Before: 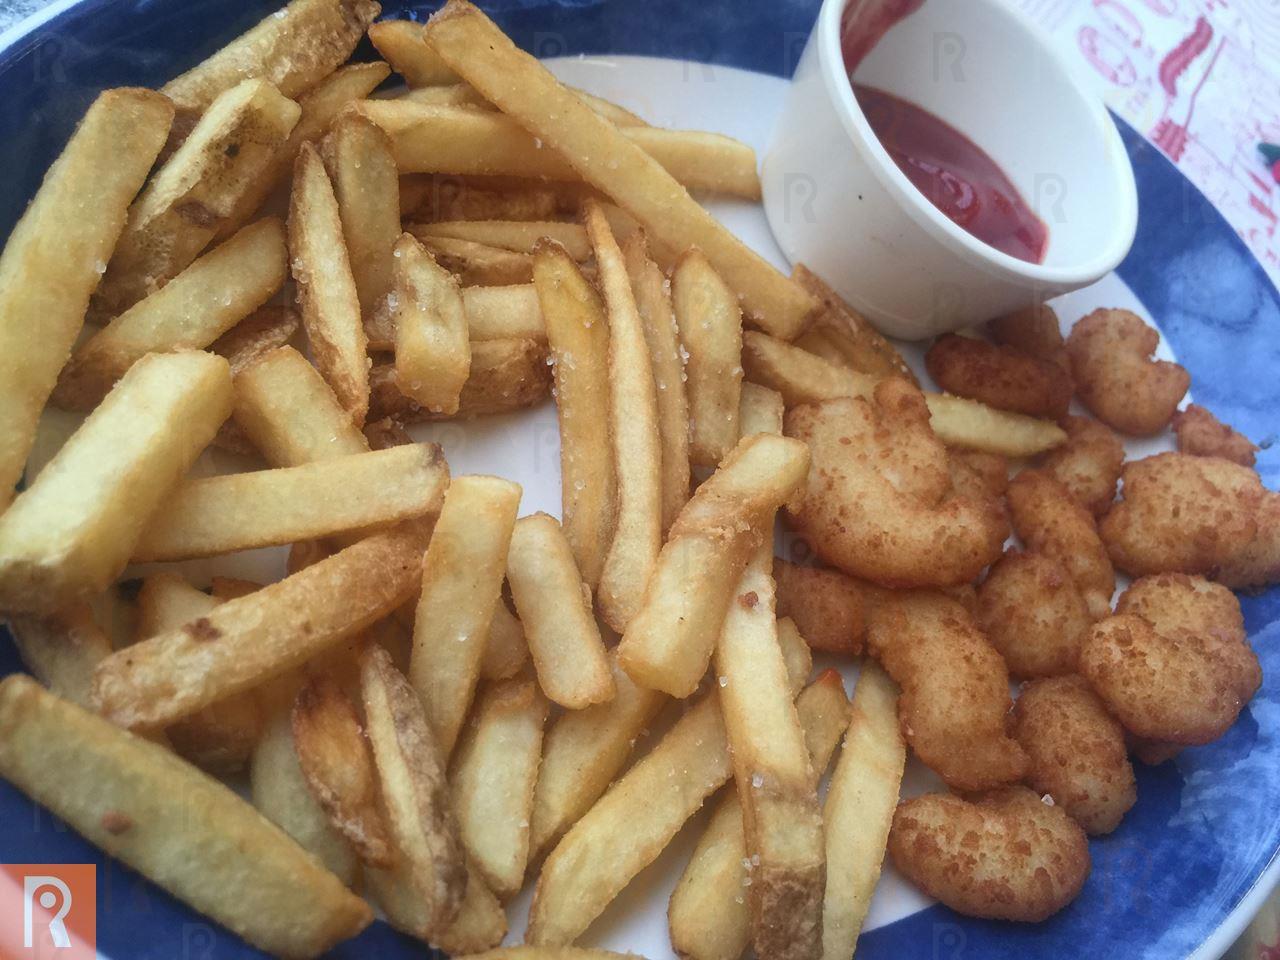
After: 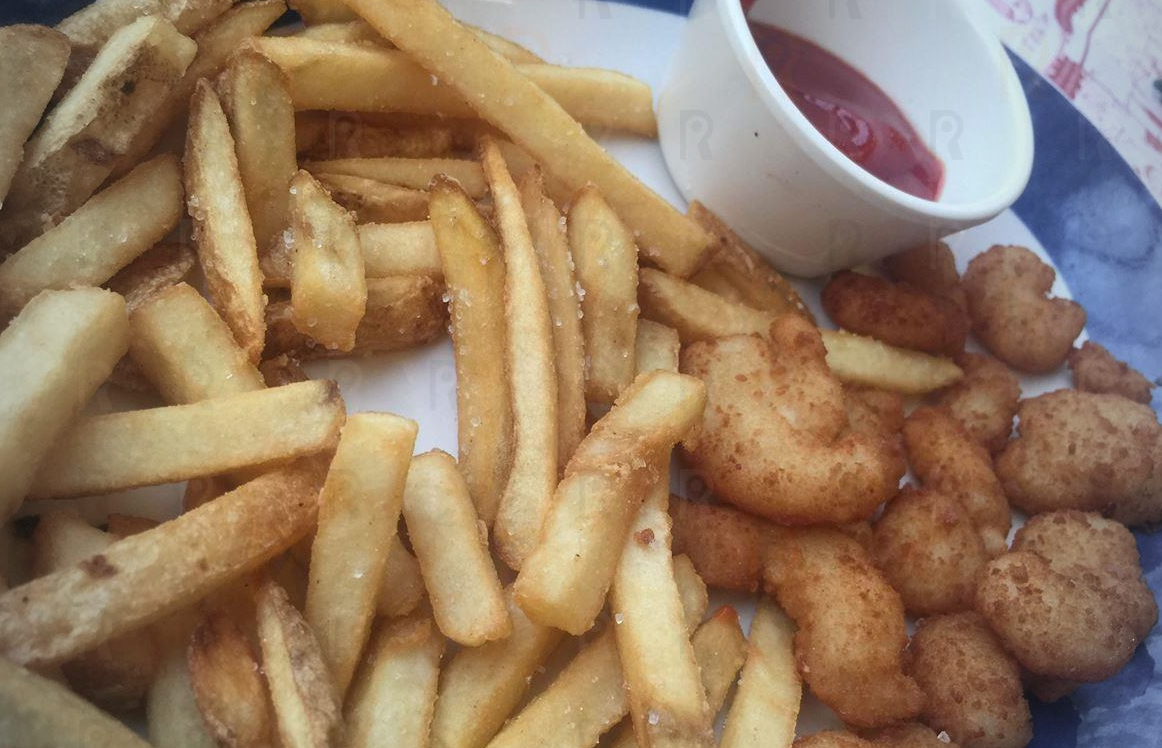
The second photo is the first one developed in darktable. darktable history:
crop: left 8.155%, top 6.611%, bottom 15.385%
vignetting: fall-off start 97%, fall-off radius 100%, width/height ratio 0.609, unbound false
